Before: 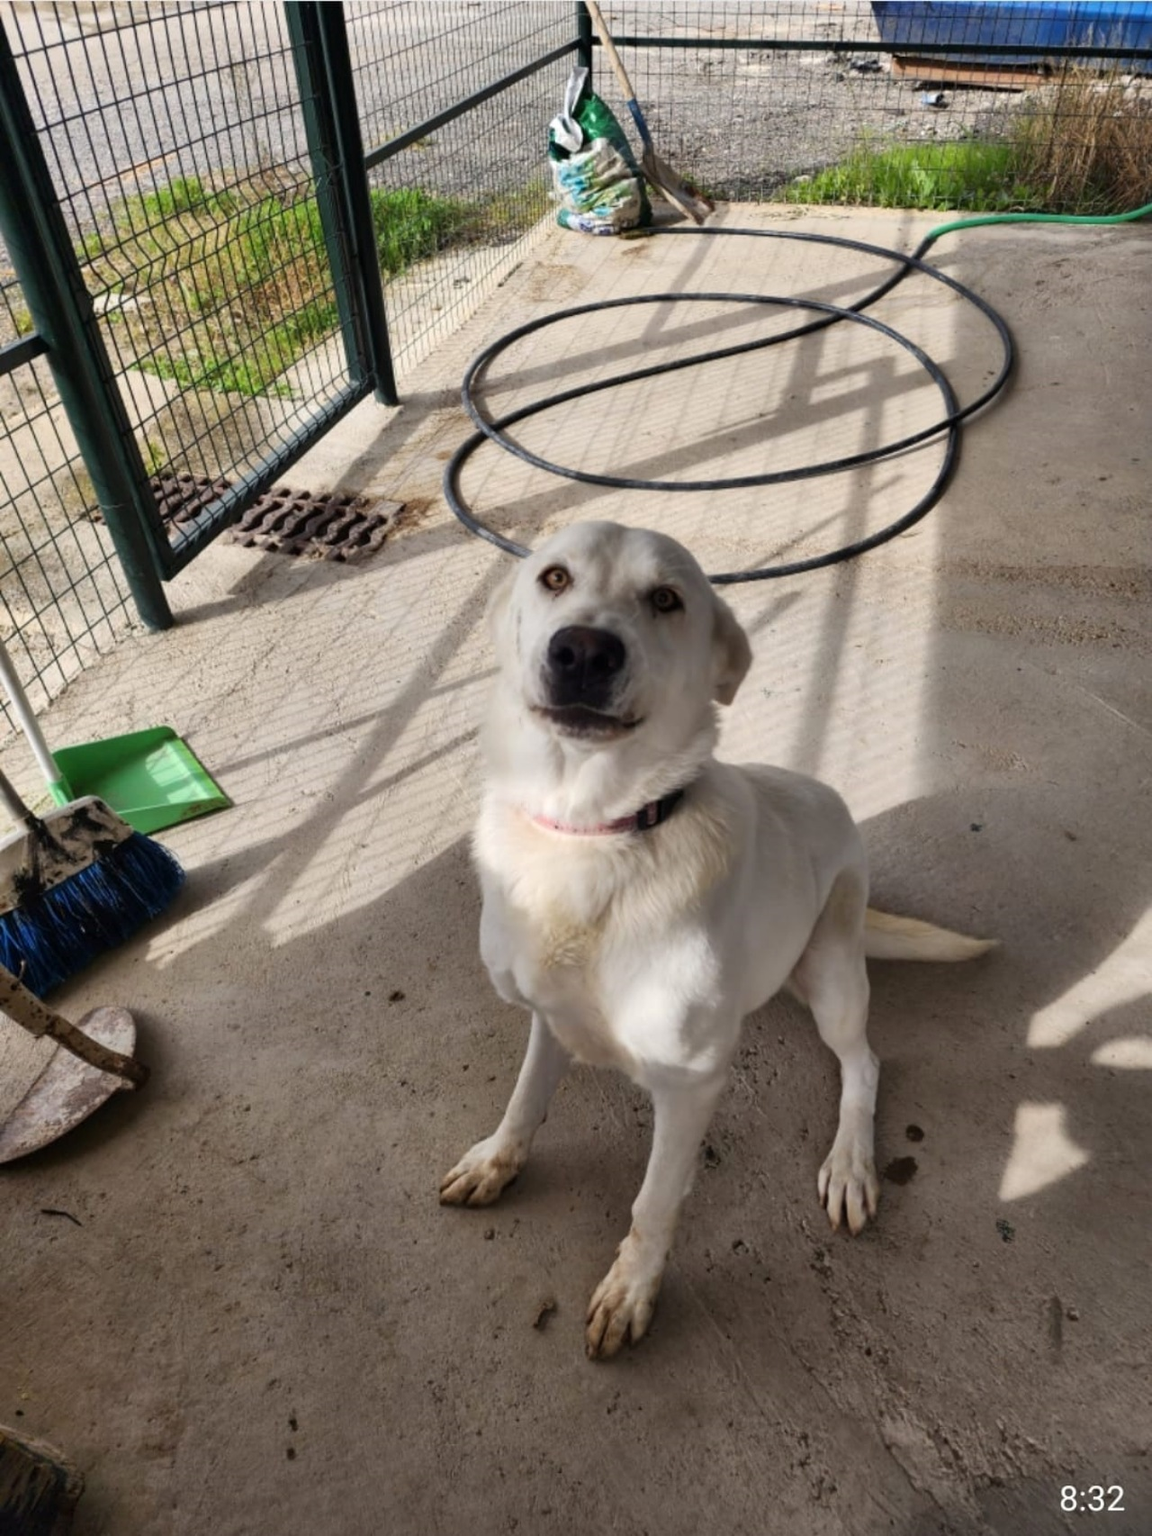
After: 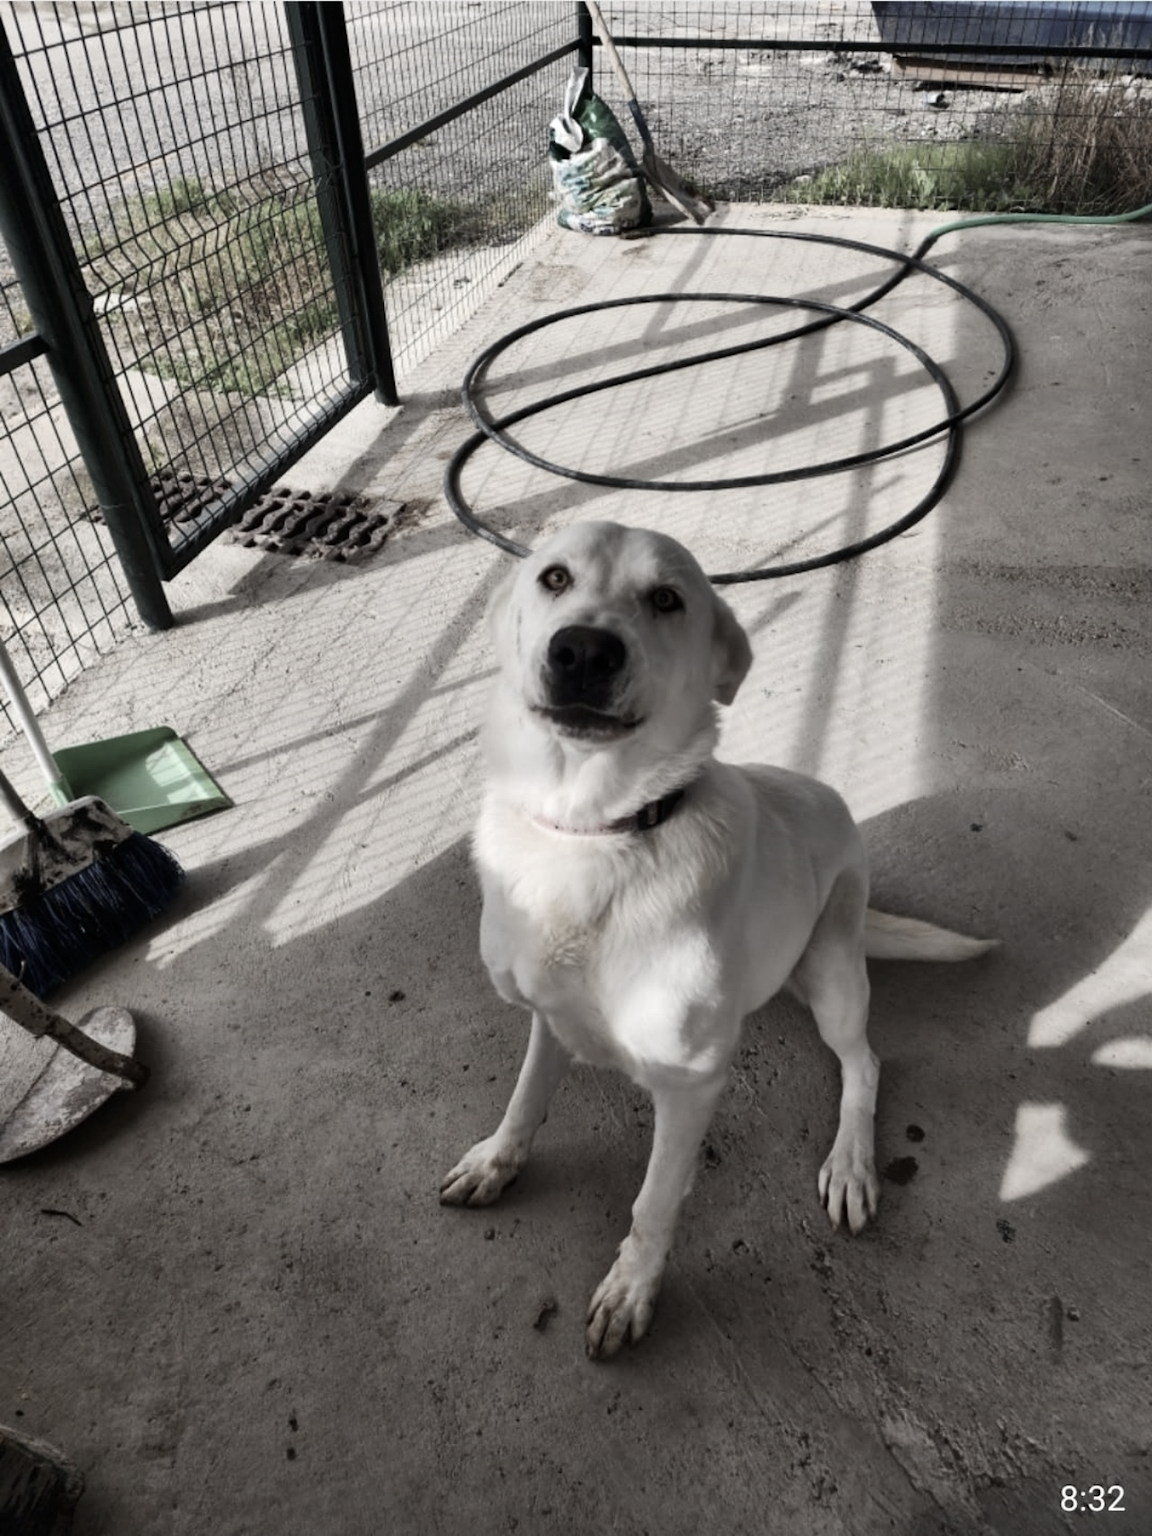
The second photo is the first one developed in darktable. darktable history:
tone equalizer: on, module defaults
contrast brightness saturation: contrast 0.128, brightness -0.046, saturation 0.164
color correction: highlights b* -0.056, saturation 0.263
